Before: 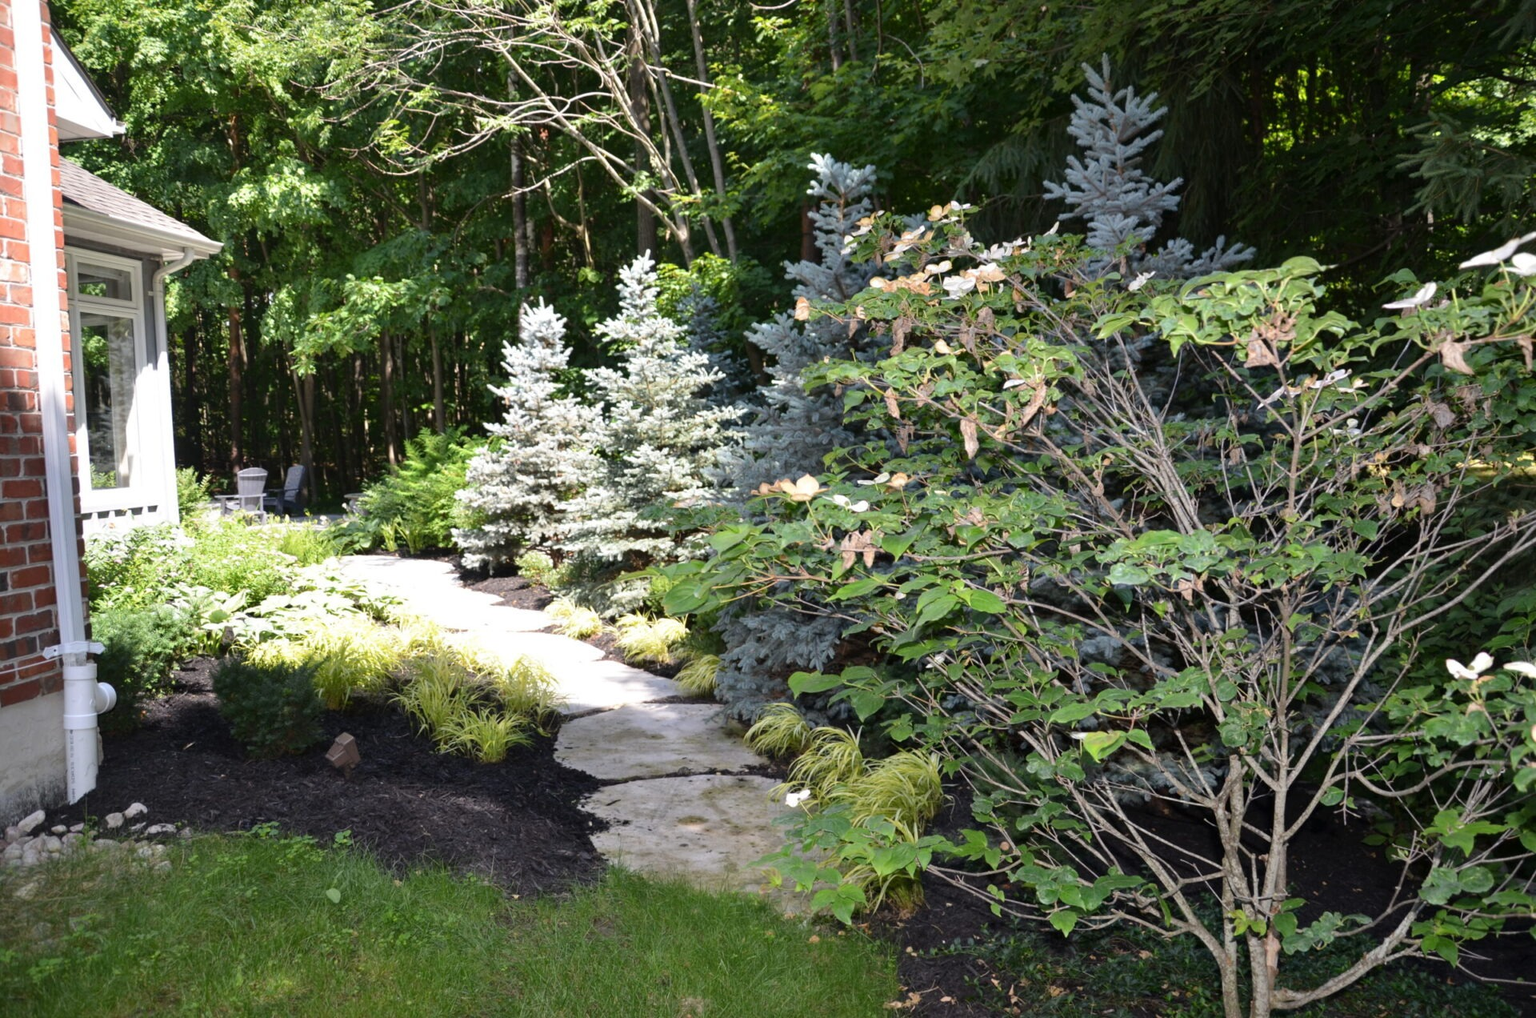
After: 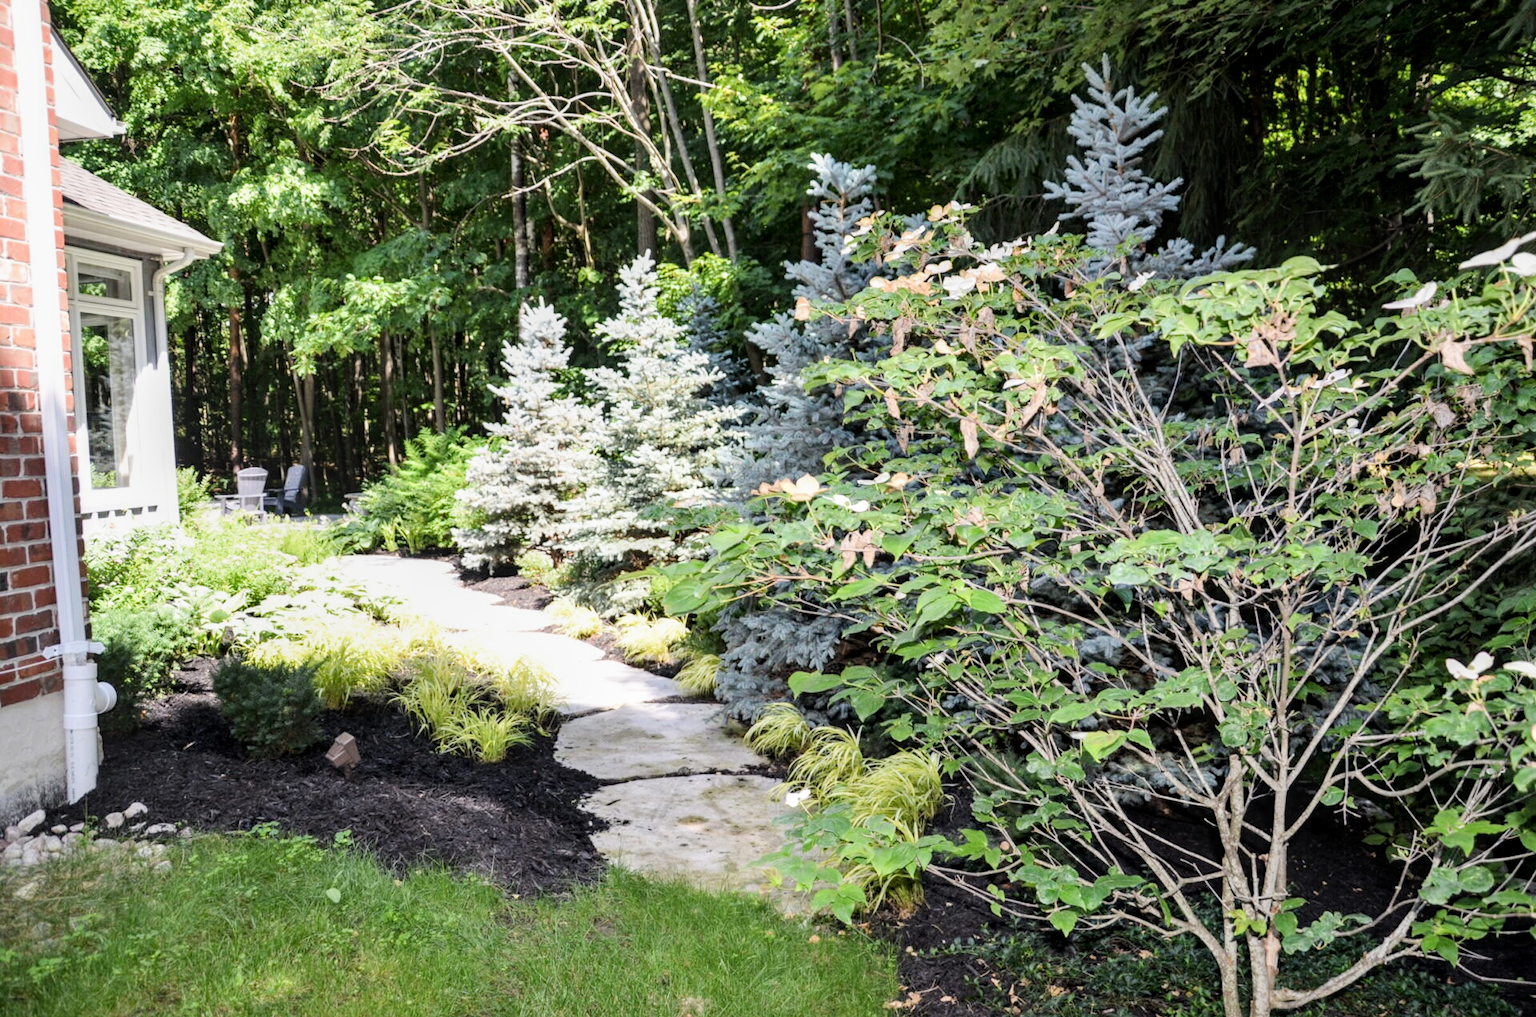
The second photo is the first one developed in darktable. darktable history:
local contrast: detail 130%
exposure: black level correction 0, exposure 1.015 EV, compensate highlight preservation false
filmic rgb: black relative exposure -7.65 EV, white relative exposure 4.56 EV, hardness 3.61, contrast 1.055
